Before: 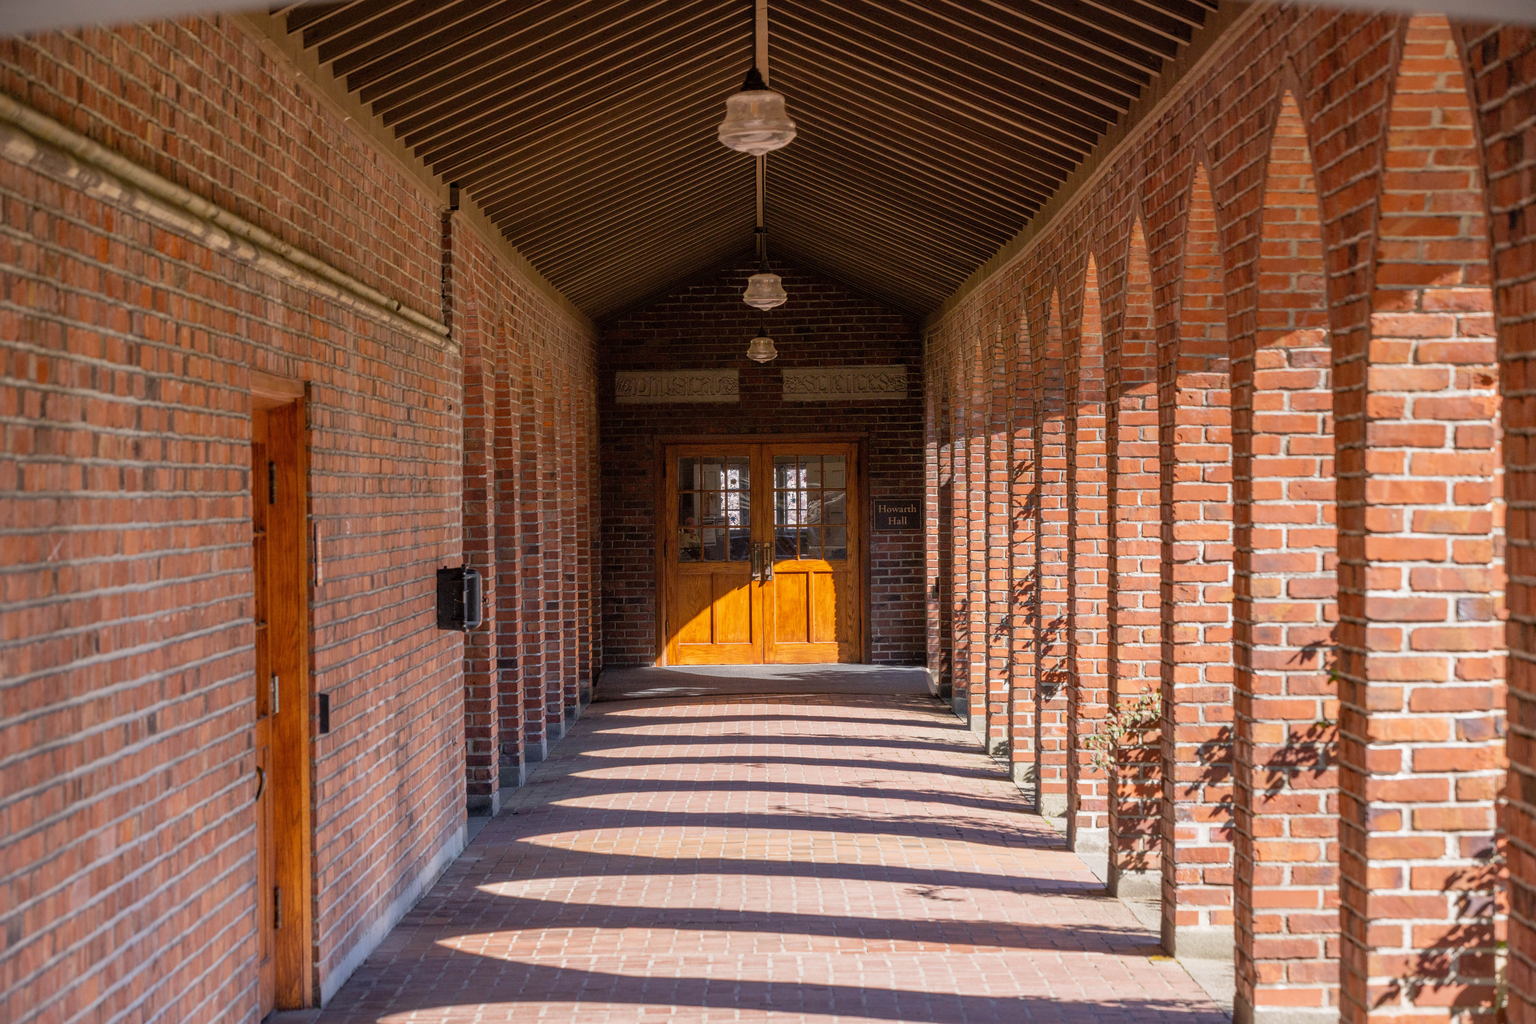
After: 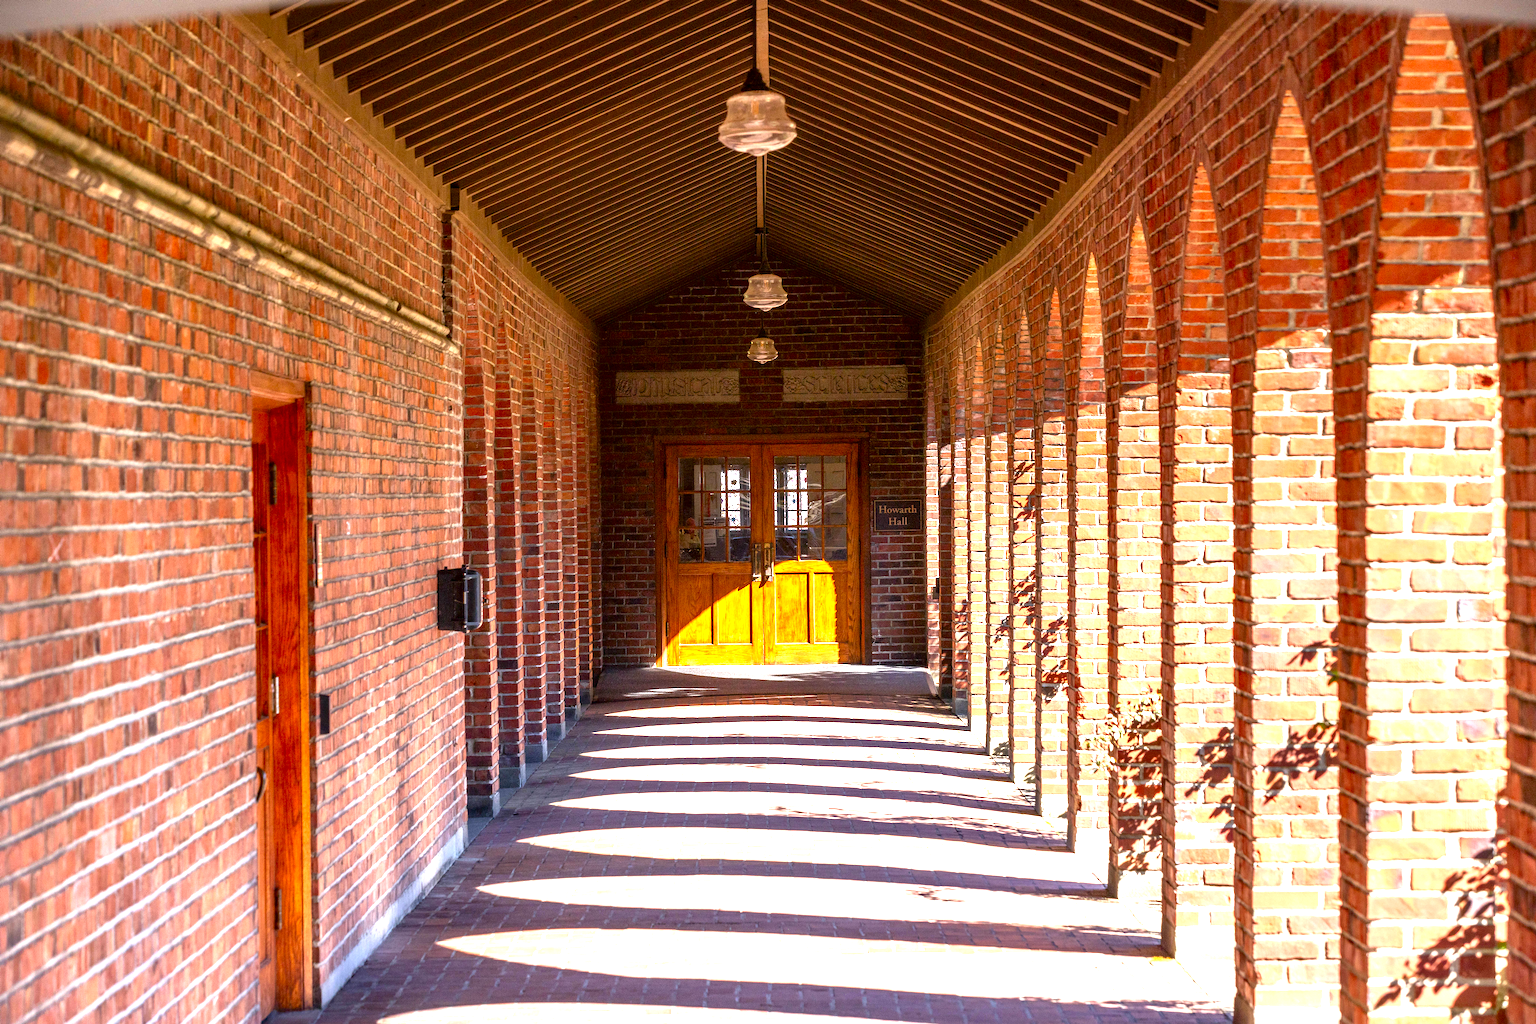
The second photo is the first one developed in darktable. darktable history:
exposure: black level correction 0, exposure 1.544 EV, compensate highlight preservation false
shadows and highlights: shadows 25.5, highlights -24.06
contrast brightness saturation: brightness -0.248, saturation 0.203
